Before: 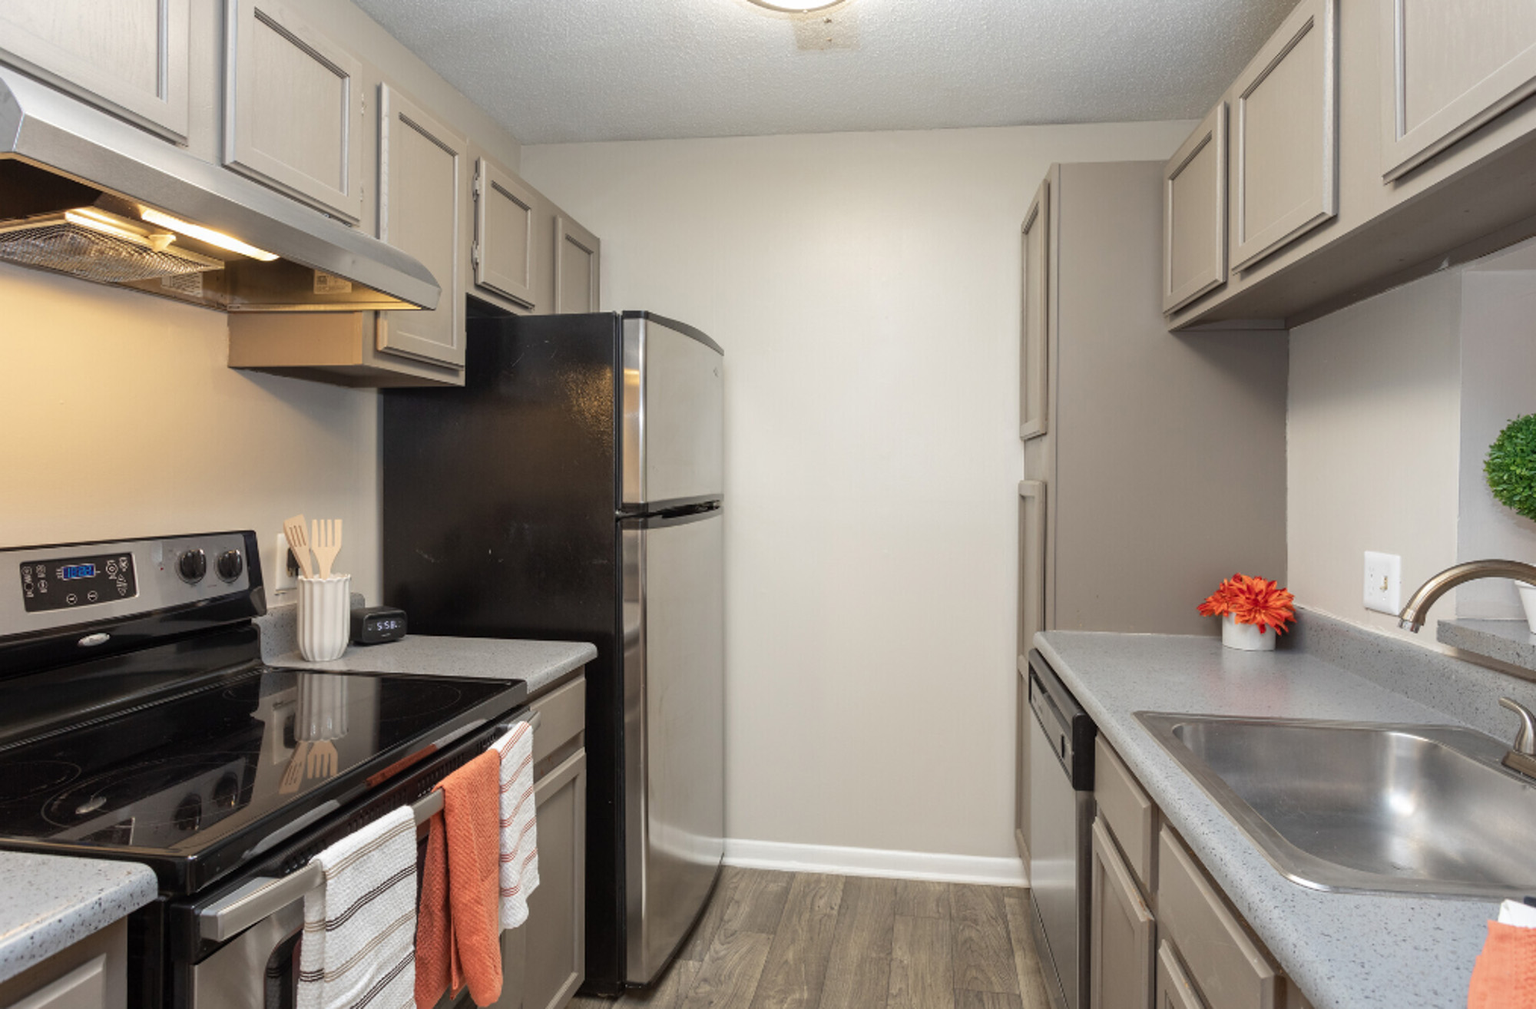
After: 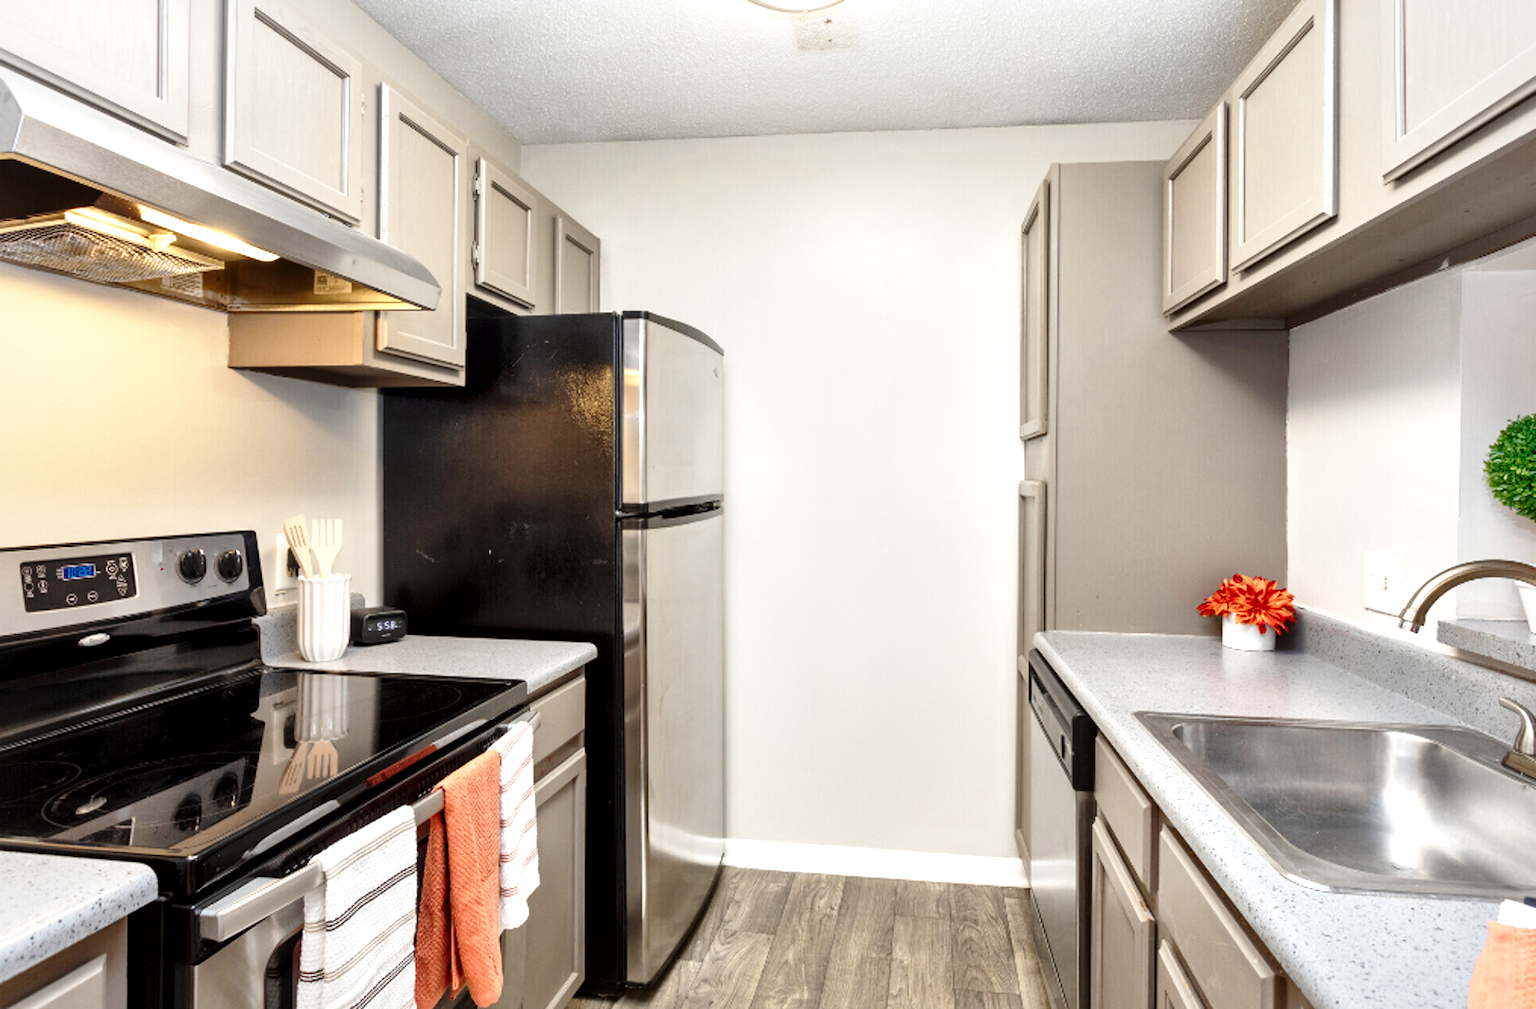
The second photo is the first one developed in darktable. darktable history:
local contrast: mode bilateral grid, contrast 69, coarseness 76, detail 181%, midtone range 0.2
base curve: curves: ch0 [(0, 0) (0.028, 0.03) (0.121, 0.232) (0.46, 0.748) (0.859, 0.968) (1, 1)], preserve colors none
